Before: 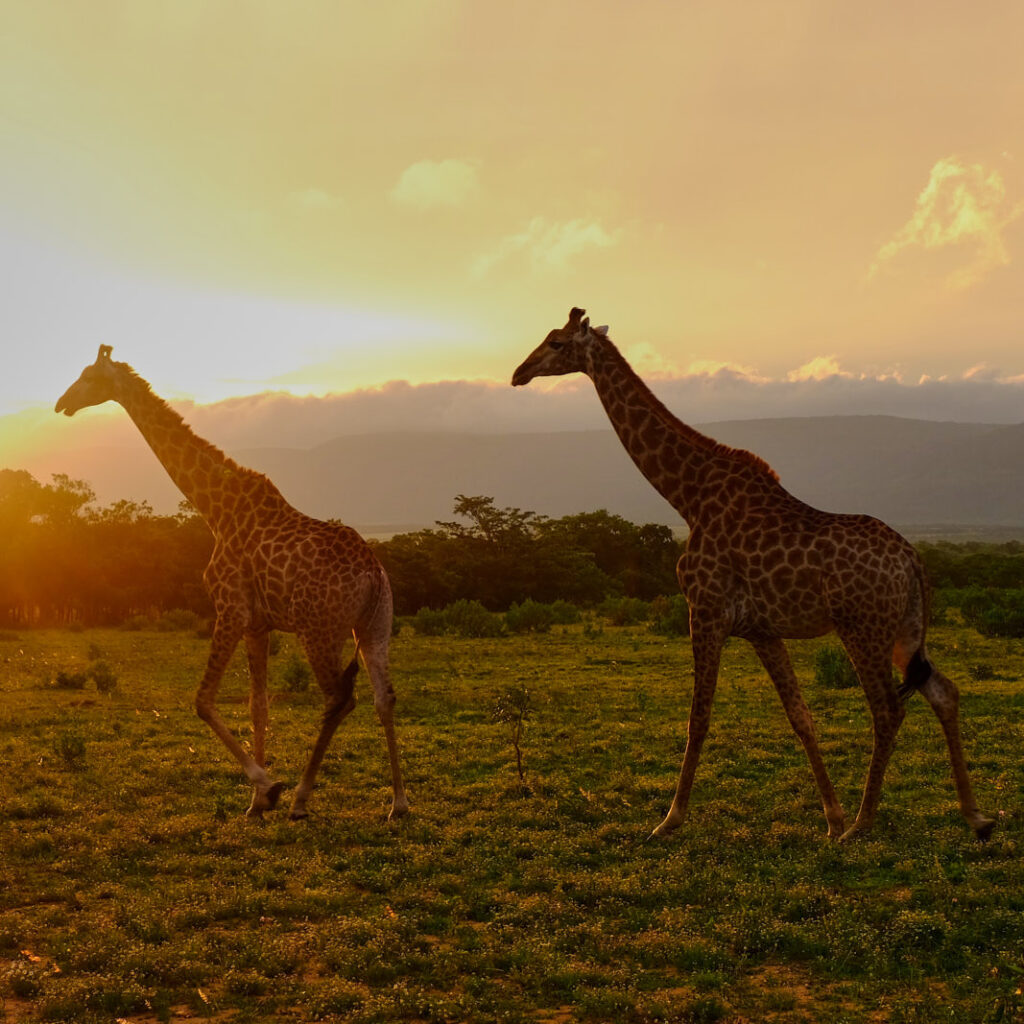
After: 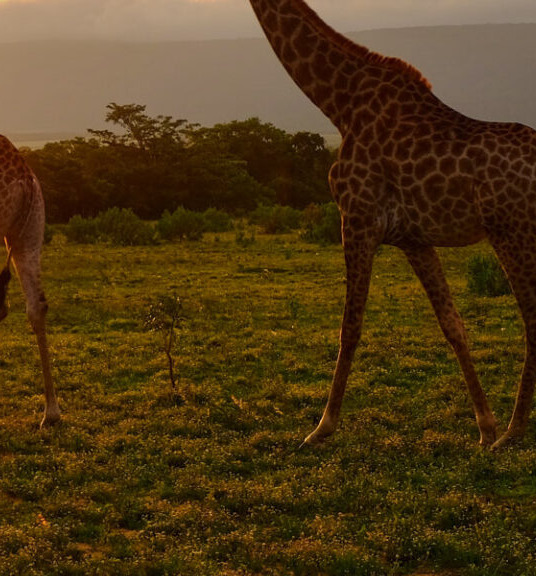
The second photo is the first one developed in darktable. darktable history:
crop: left 34.056%, top 38.366%, right 13.574%, bottom 5.347%
